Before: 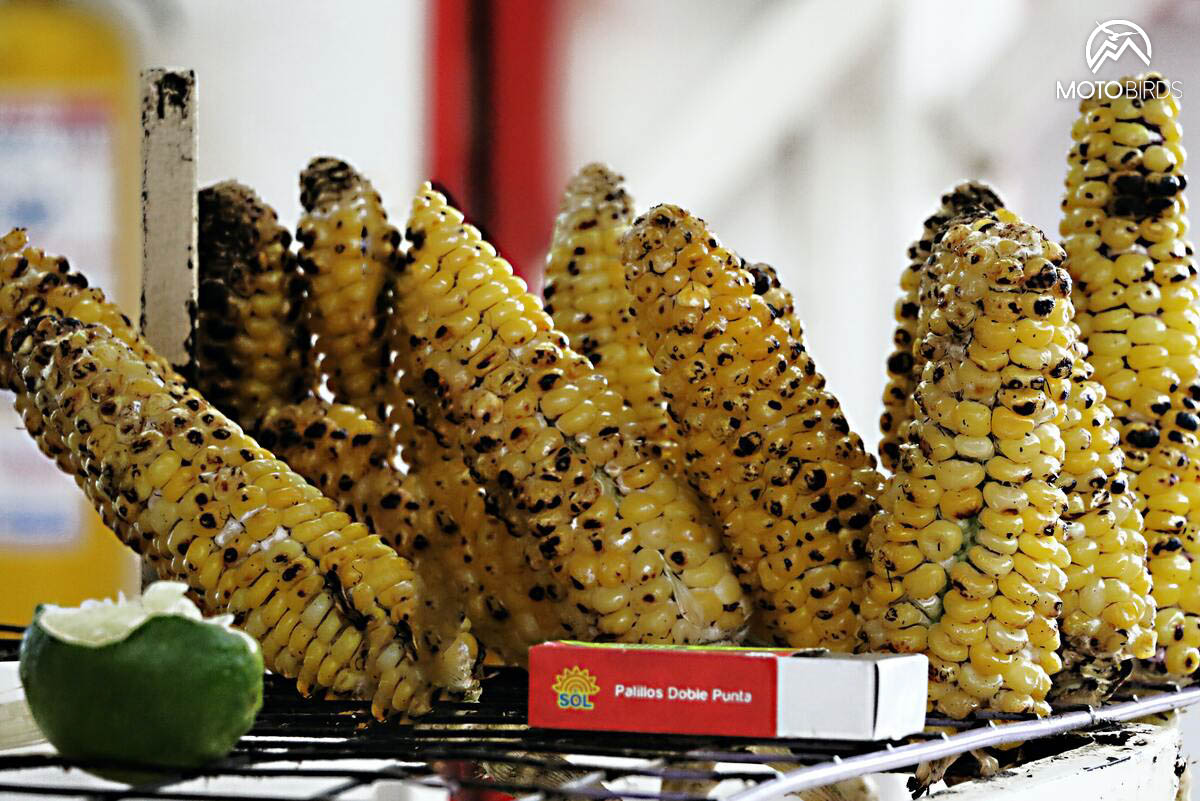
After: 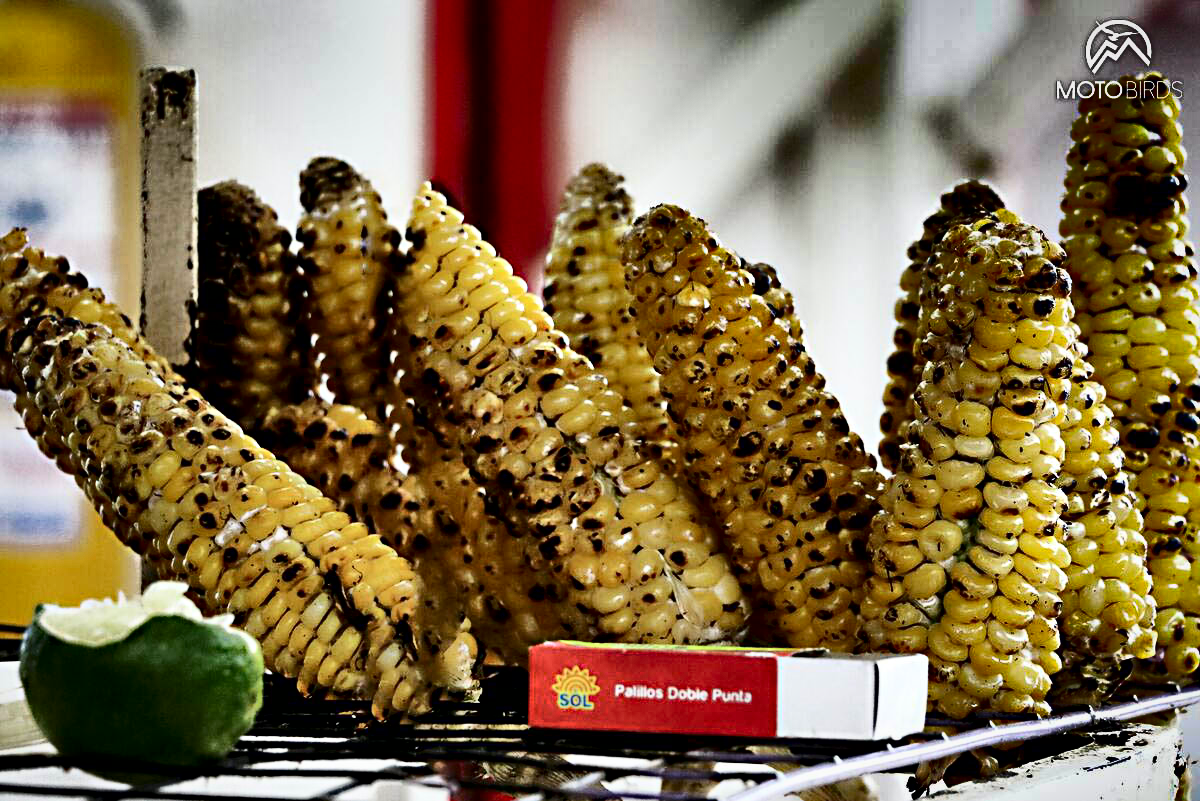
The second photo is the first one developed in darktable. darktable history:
shadows and highlights: radius 123.98, shadows 100, white point adjustment -3, highlights -100, highlights color adjustment 89.84%, soften with gaussian
local contrast: mode bilateral grid, contrast 25, coarseness 60, detail 151%, midtone range 0.2
haze removal: compatibility mode true, adaptive false
contrast brightness saturation: contrast 0.28
